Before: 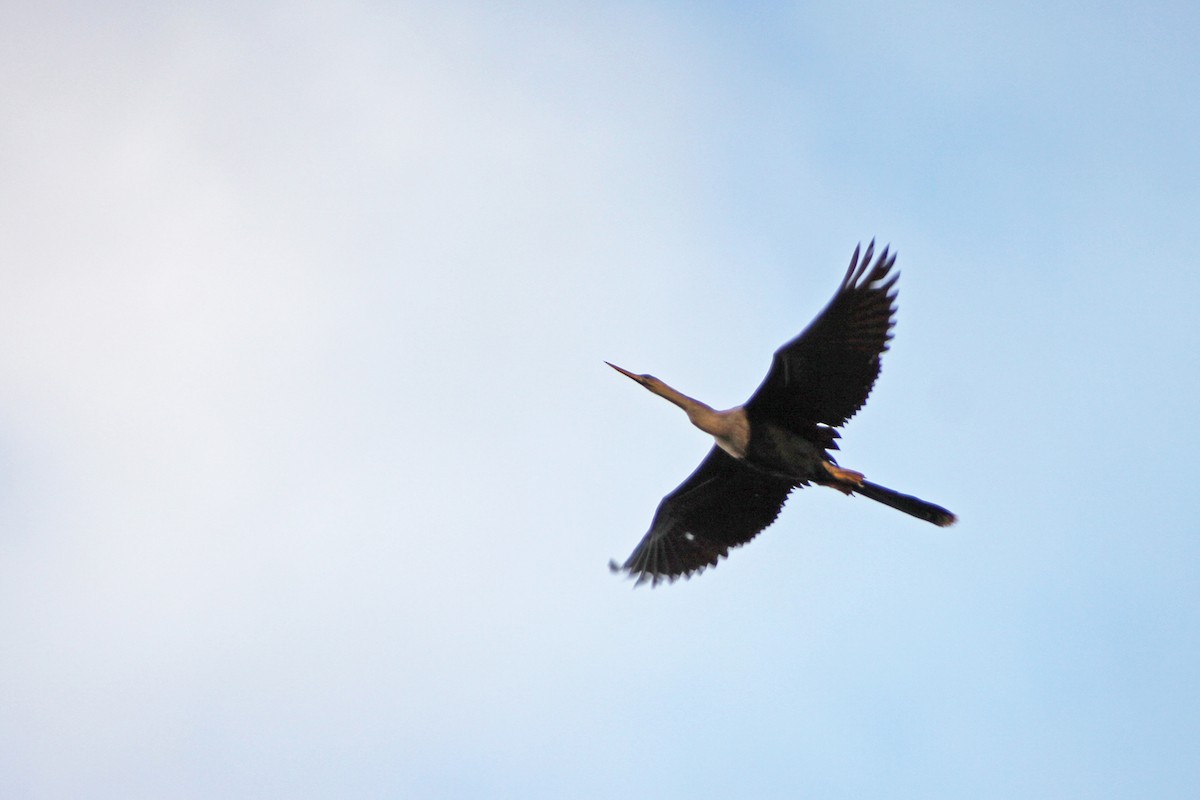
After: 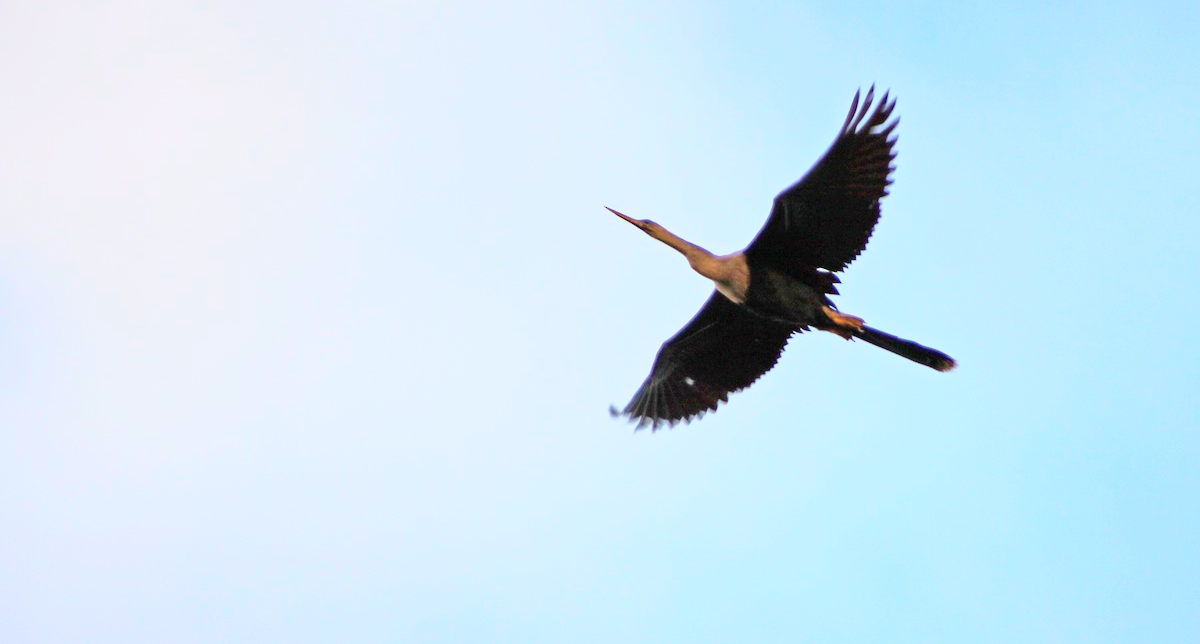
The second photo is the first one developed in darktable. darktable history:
tone curve: curves: ch0 [(0, 0) (0.091, 0.077) (0.389, 0.458) (0.745, 0.82) (0.844, 0.908) (0.909, 0.942) (1, 0.973)]; ch1 [(0, 0) (0.437, 0.404) (0.5, 0.5) (0.529, 0.556) (0.58, 0.603) (0.616, 0.649) (1, 1)]; ch2 [(0, 0) (0.442, 0.415) (0.5, 0.5) (0.535, 0.557) (0.585, 0.62) (1, 1)], color space Lab, independent channels, preserve colors none
crop and rotate: top 19.496%
